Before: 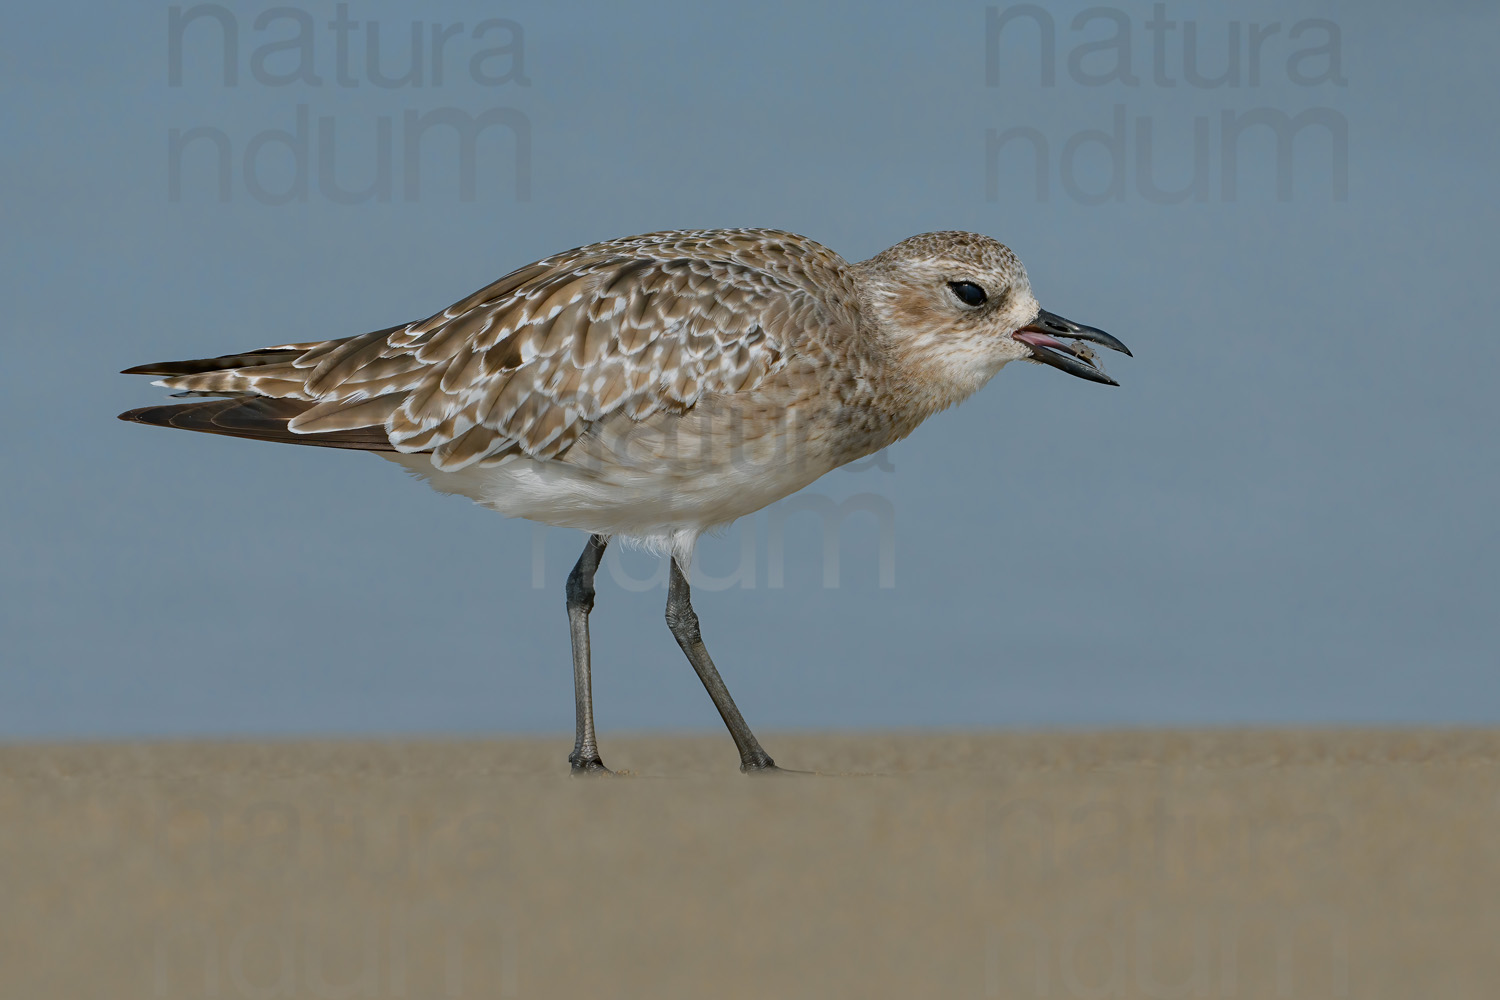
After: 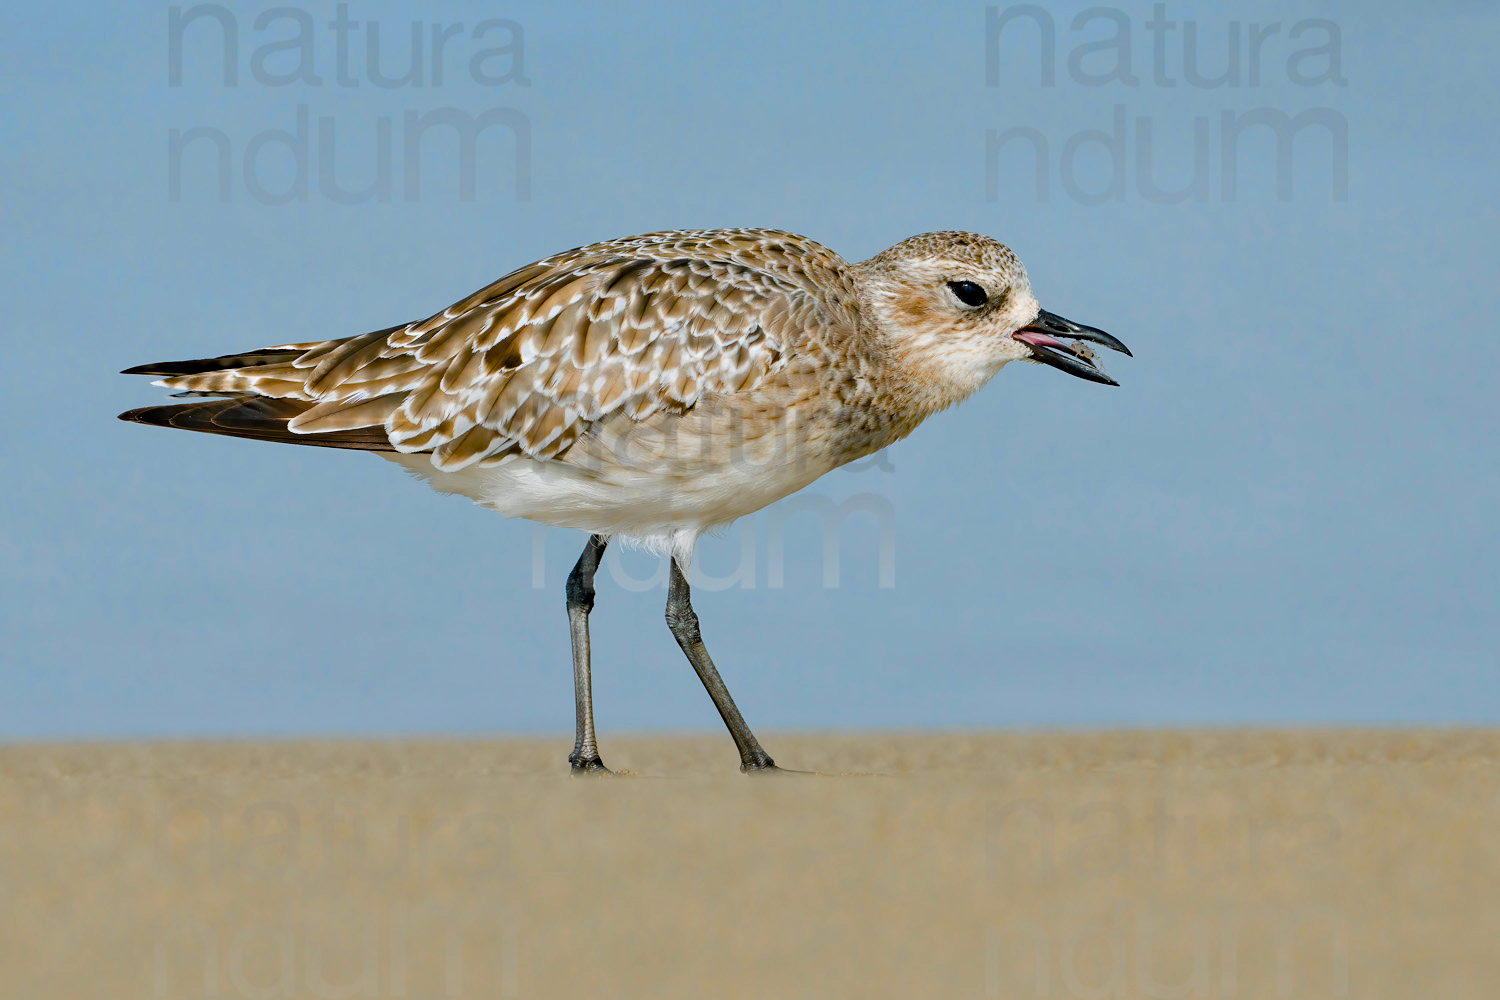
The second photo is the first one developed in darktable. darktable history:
color balance rgb: perceptual saturation grading › global saturation 20%, perceptual saturation grading › highlights -25%, perceptual saturation grading › shadows 50%
contrast equalizer: y [[0.535, 0.543, 0.548, 0.548, 0.542, 0.532], [0.5 ×6], [0.5 ×6], [0 ×6], [0 ×6]]
tone curve: curves: ch0 [(0, 0) (0.07, 0.057) (0.15, 0.177) (0.352, 0.445) (0.59, 0.703) (0.857, 0.908) (1, 1)], color space Lab, linked channels, preserve colors none
